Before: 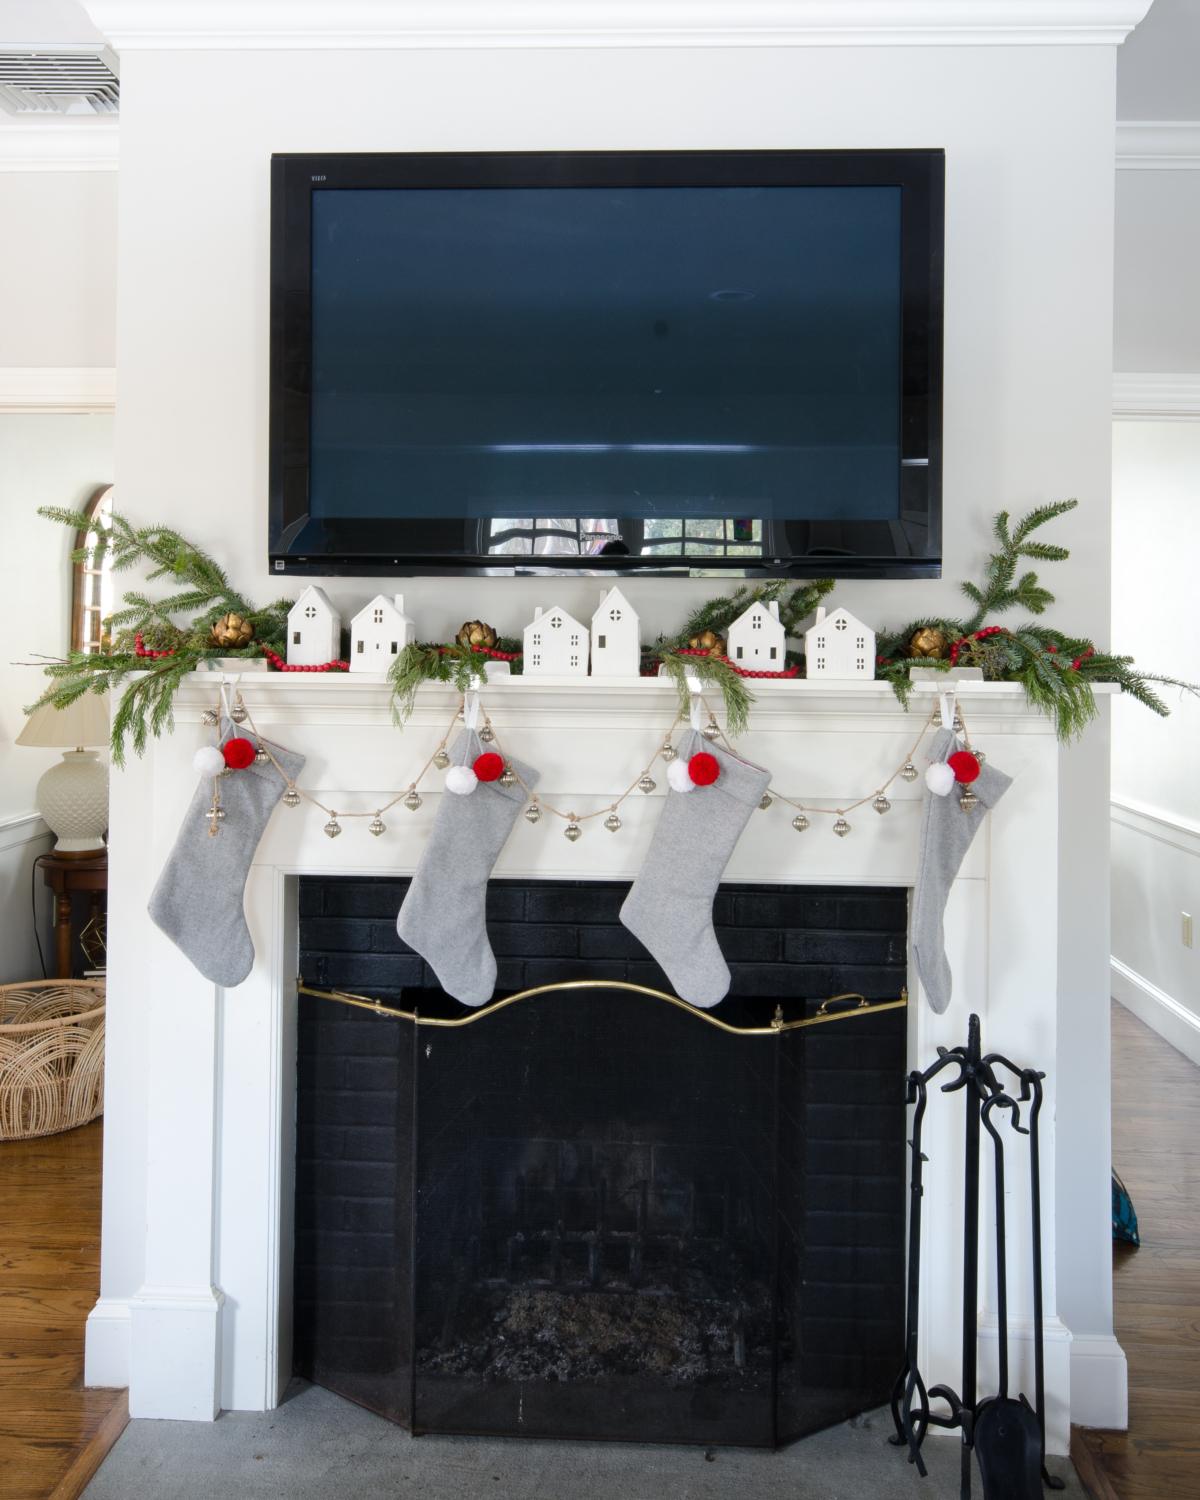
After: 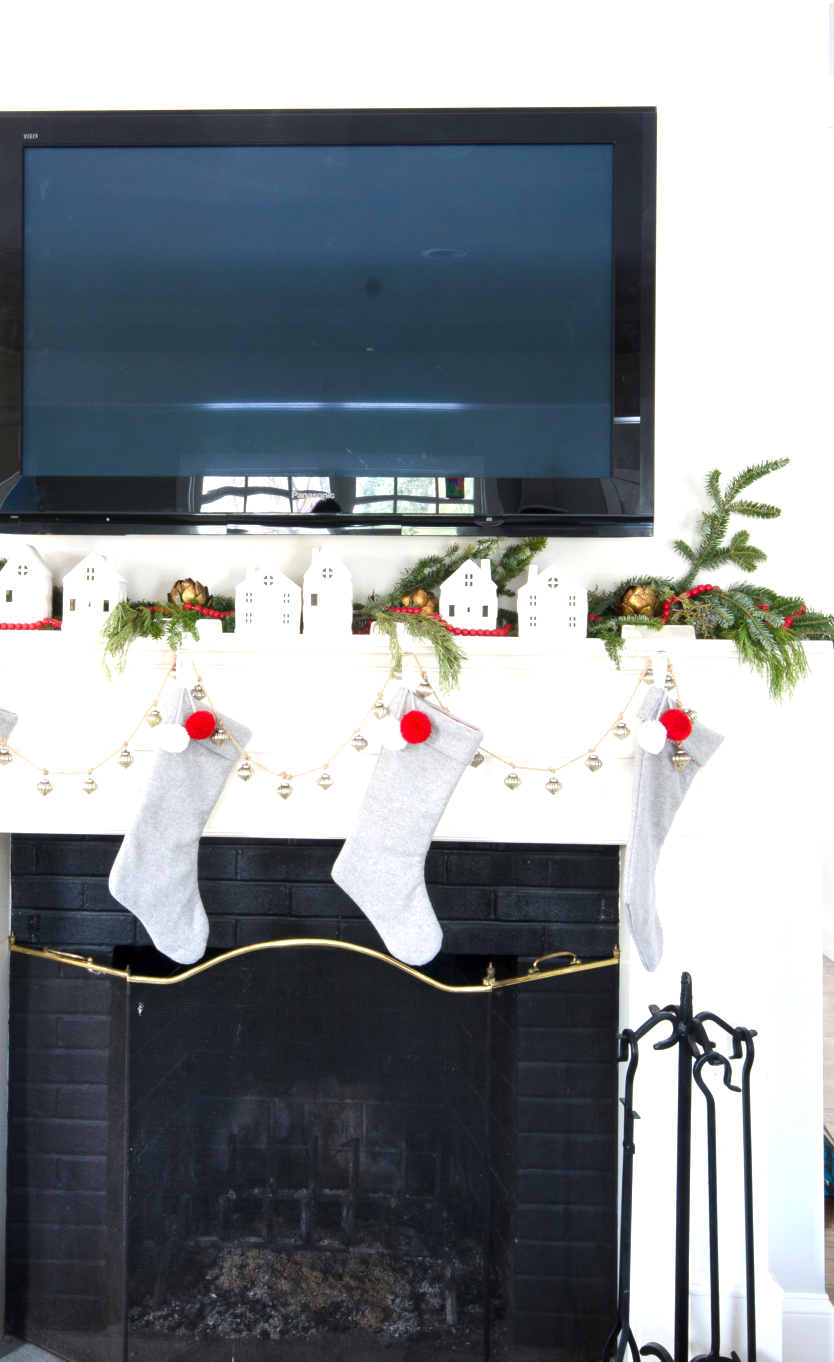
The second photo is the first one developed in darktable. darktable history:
exposure: exposure 1 EV, compensate highlight preservation false
crop and rotate: left 24.034%, top 2.838%, right 6.406%, bottom 6.299%
